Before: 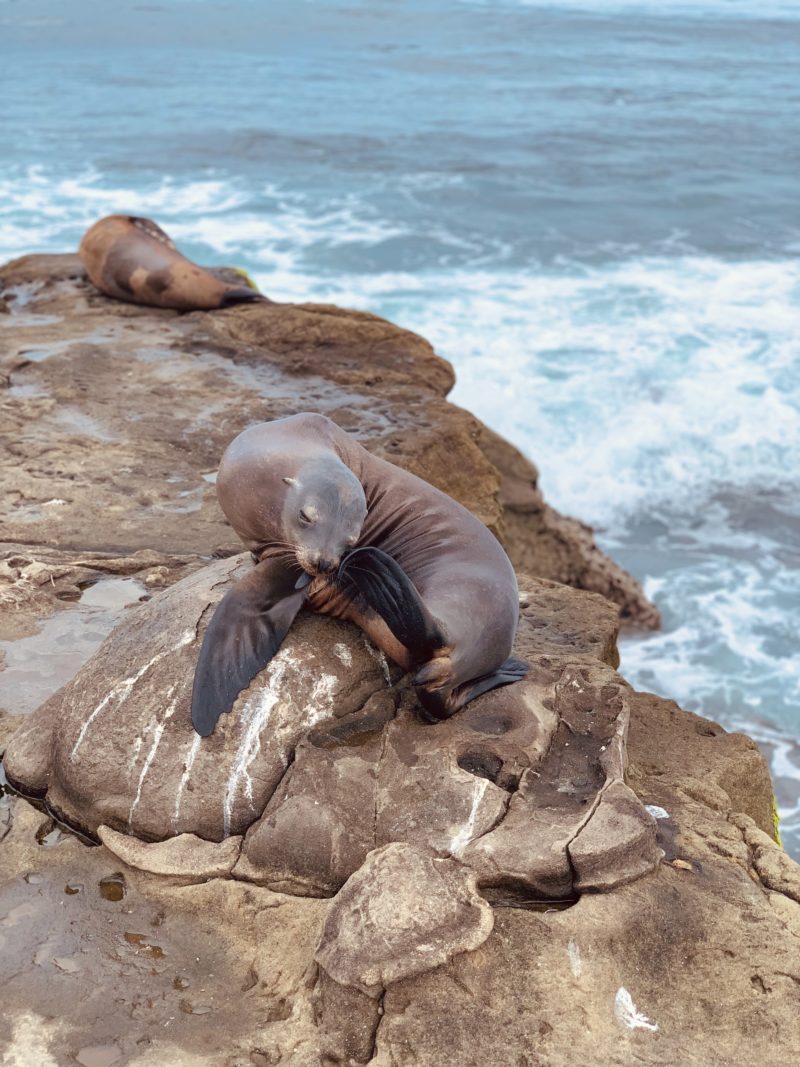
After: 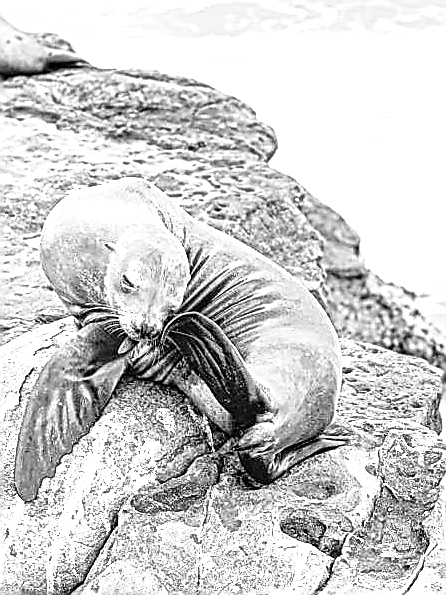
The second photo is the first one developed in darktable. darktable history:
monochrome: a 1.94, b -0.638
crop and rotate: left 22.13%, top 22.054%, right 22.026%, bottom 22.102%
exposure: black level correction 0, exposure 1.2 EV, compensate exposure bias true, compensate highlight preservation false
local contrast: mode bilateral grid, contrast 20, coarseness 3, detail 300%, midtone range 0.2
base curve: curves: ch0 [(0, 0) (0.028, 0.03) (0.121, 0.232) (0.46, 0.748) (0.859, 0.968) (1, 1)], preserve colors none
sharpen: radius 1.4, amount 1.25, threshold 0.7
